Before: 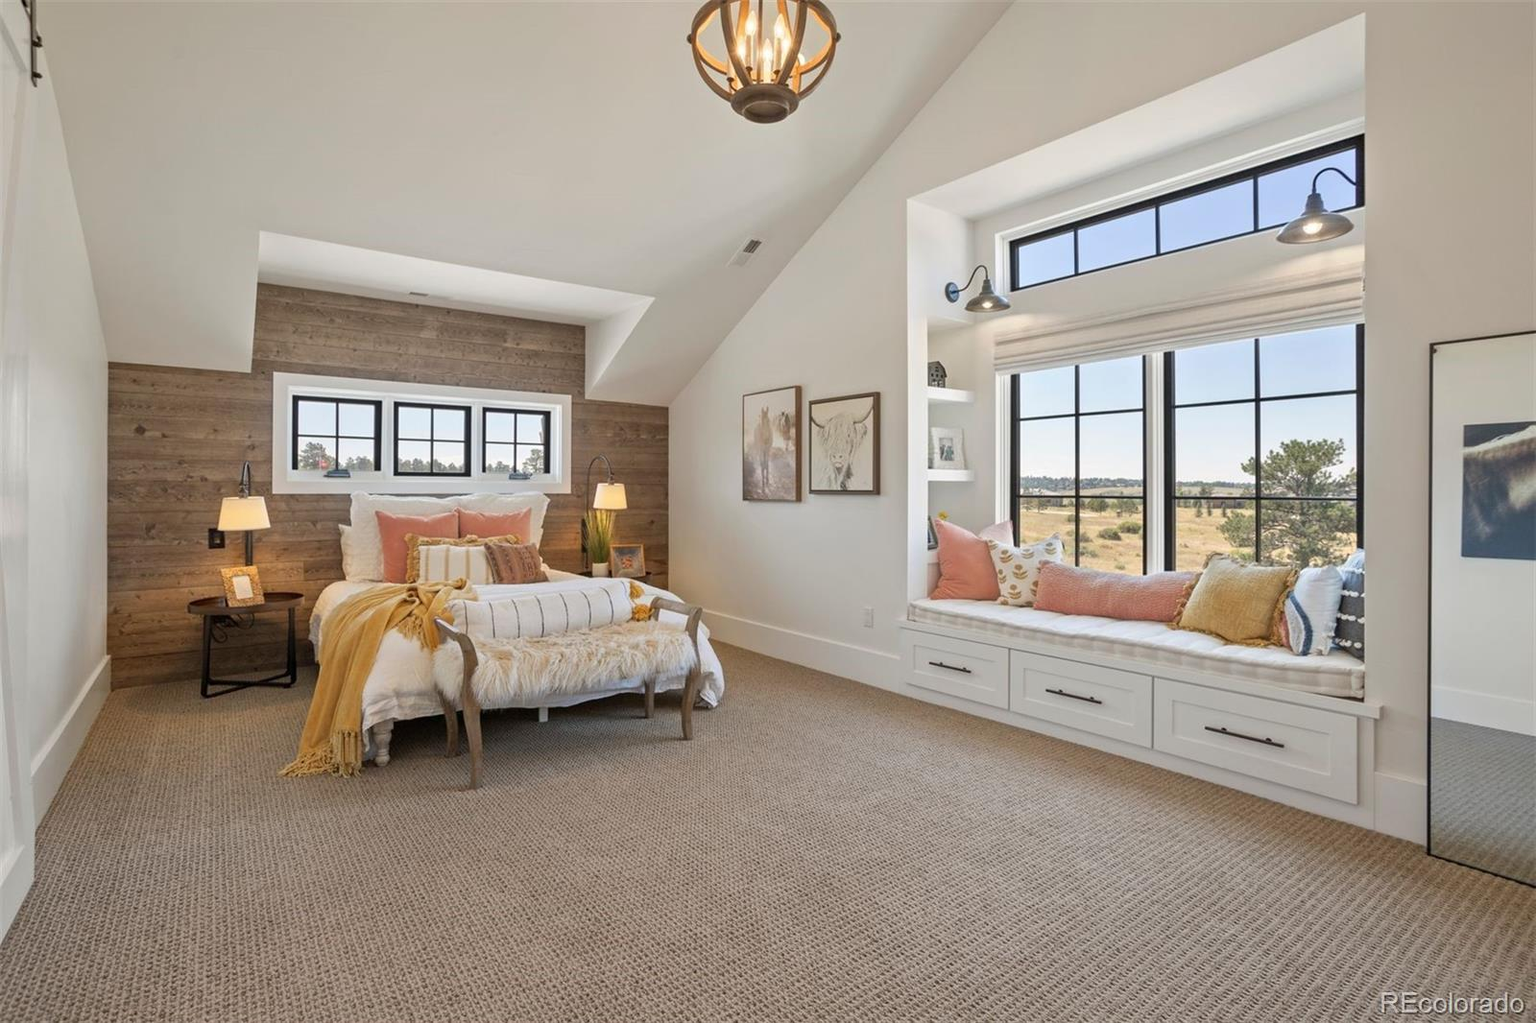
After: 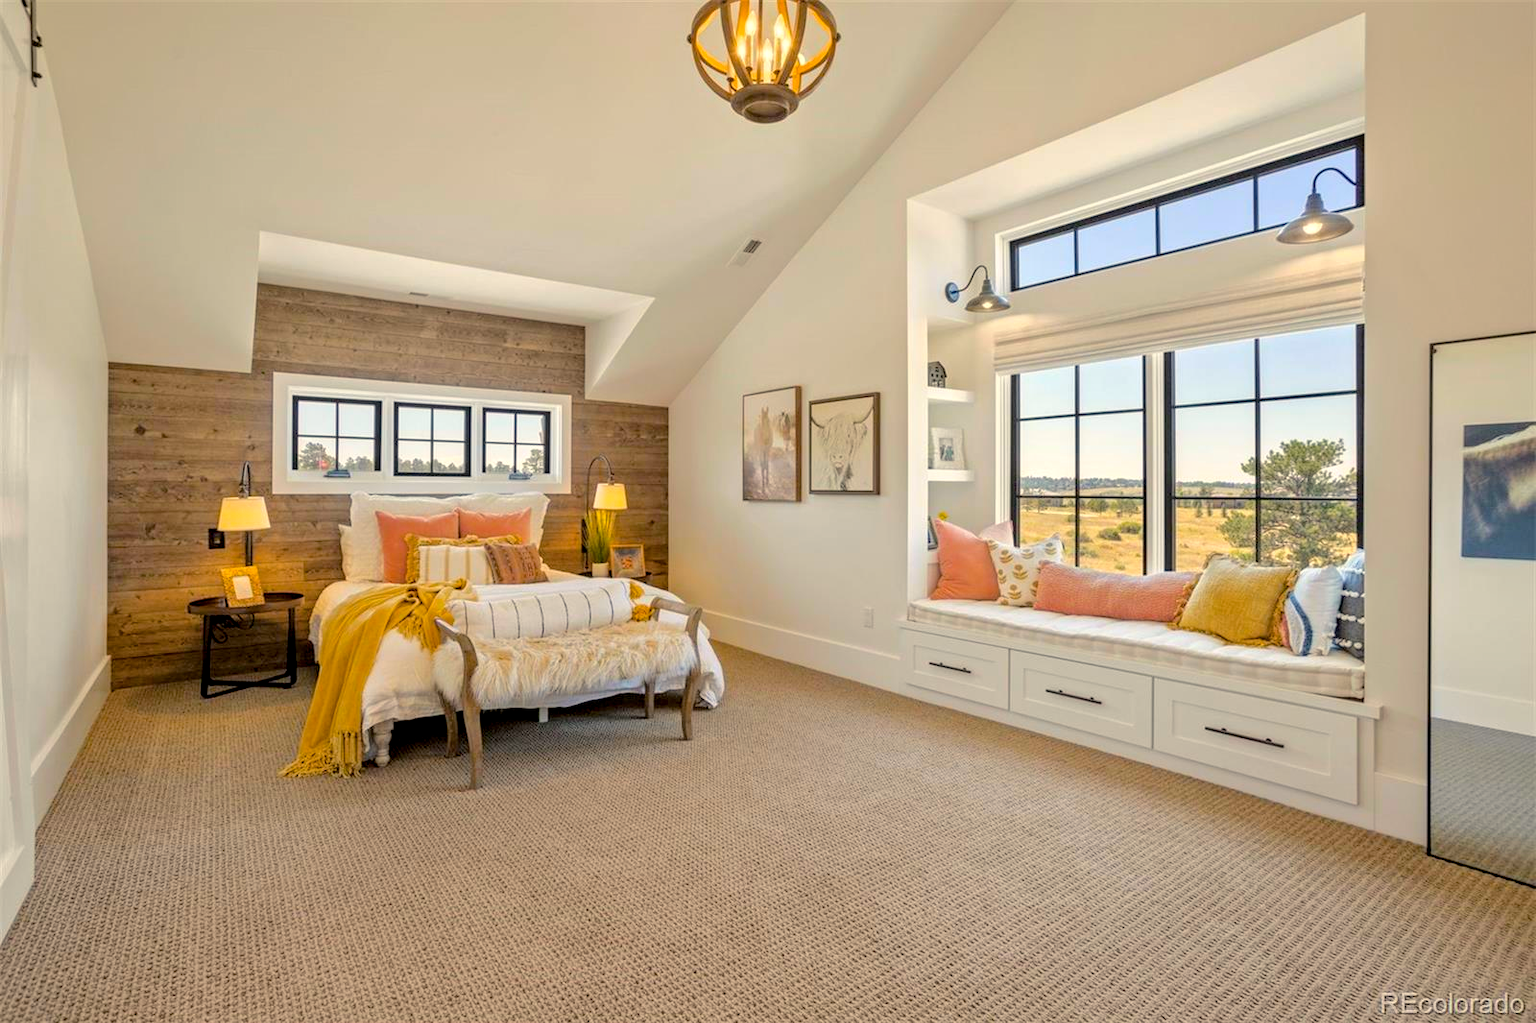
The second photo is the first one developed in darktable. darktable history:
tone curve: curves: ch0 [(0, 0) (0.003, 0.003) (0.011, 0.014) (0.025, 0.027) (0.044, 0.044) (0.069, 0.064) (0.1, 0.108) (0.136, 0.153) (0.177, 0.208) (0.224, 0.275) (0.277, 0.349) (0.335, 0.422) (0.399, 0.492) (0.468, 0.557) (0.543, 0.617) (0.623, 0.682) (0.709, 0.745) (0.801, 0.826) (0.898, 0.916) (1, 1)], color space Lab, independent channels, preserve colors none
color balance rgb: highlights gain › chroma 3.024%, highlights gain › hue 77.97°, global offset › luminance -0.494%, perceptual saturation grading › global saturation 40.207%, global vibrance 20%
local contrast: on, module defaults
